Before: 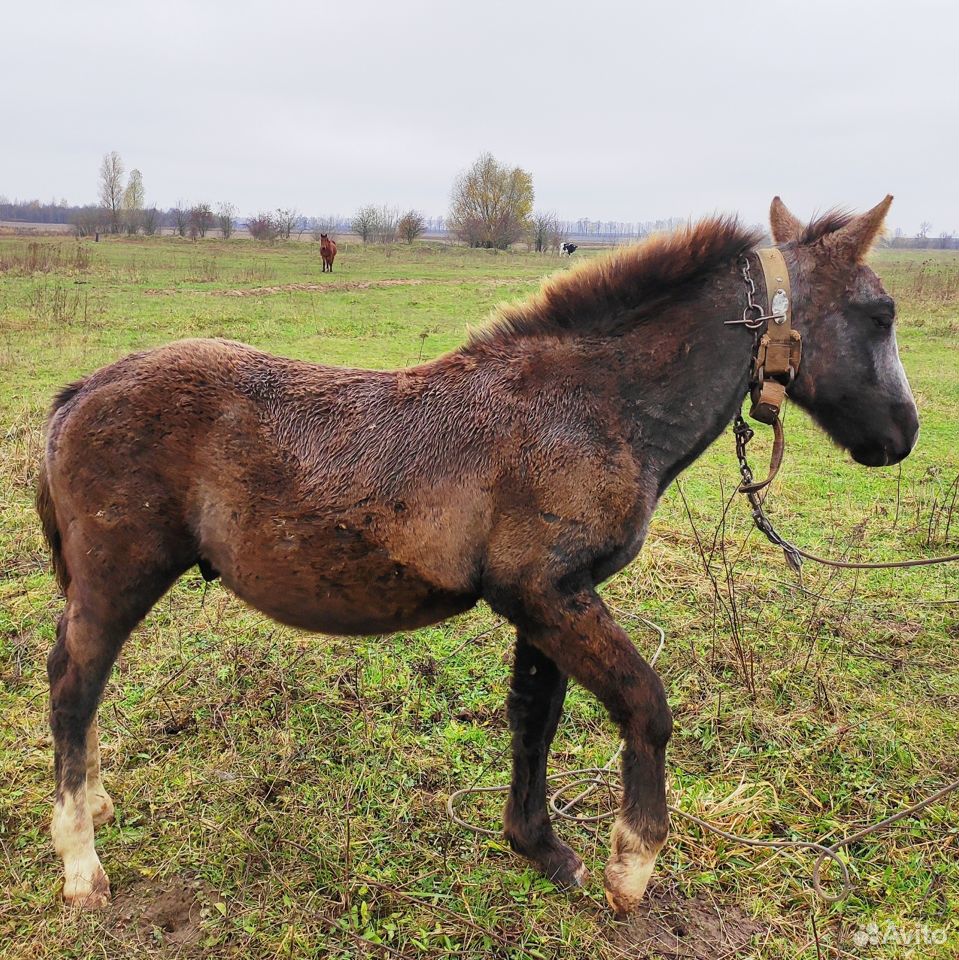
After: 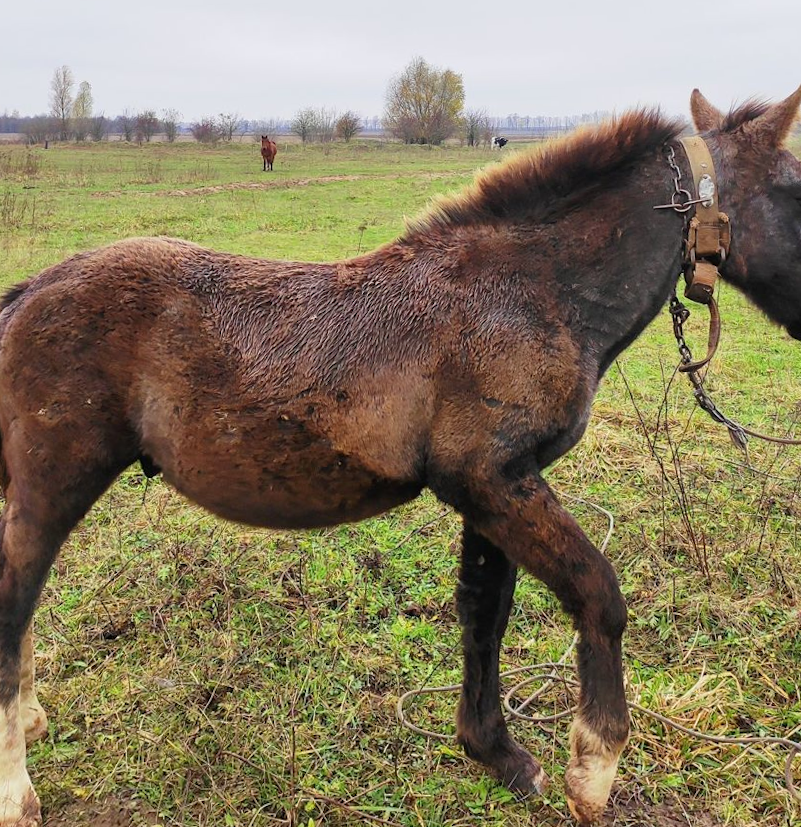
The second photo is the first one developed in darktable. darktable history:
crop: left 3.305%, top 6.436%, right 6.389%, bottom 3.258%
rotate and perspective: rotation -1.68°, lens shift (vertical) -0.146, crop left 0.049, crop right 0.912, crop top 0.032, crop bottom 0.96
